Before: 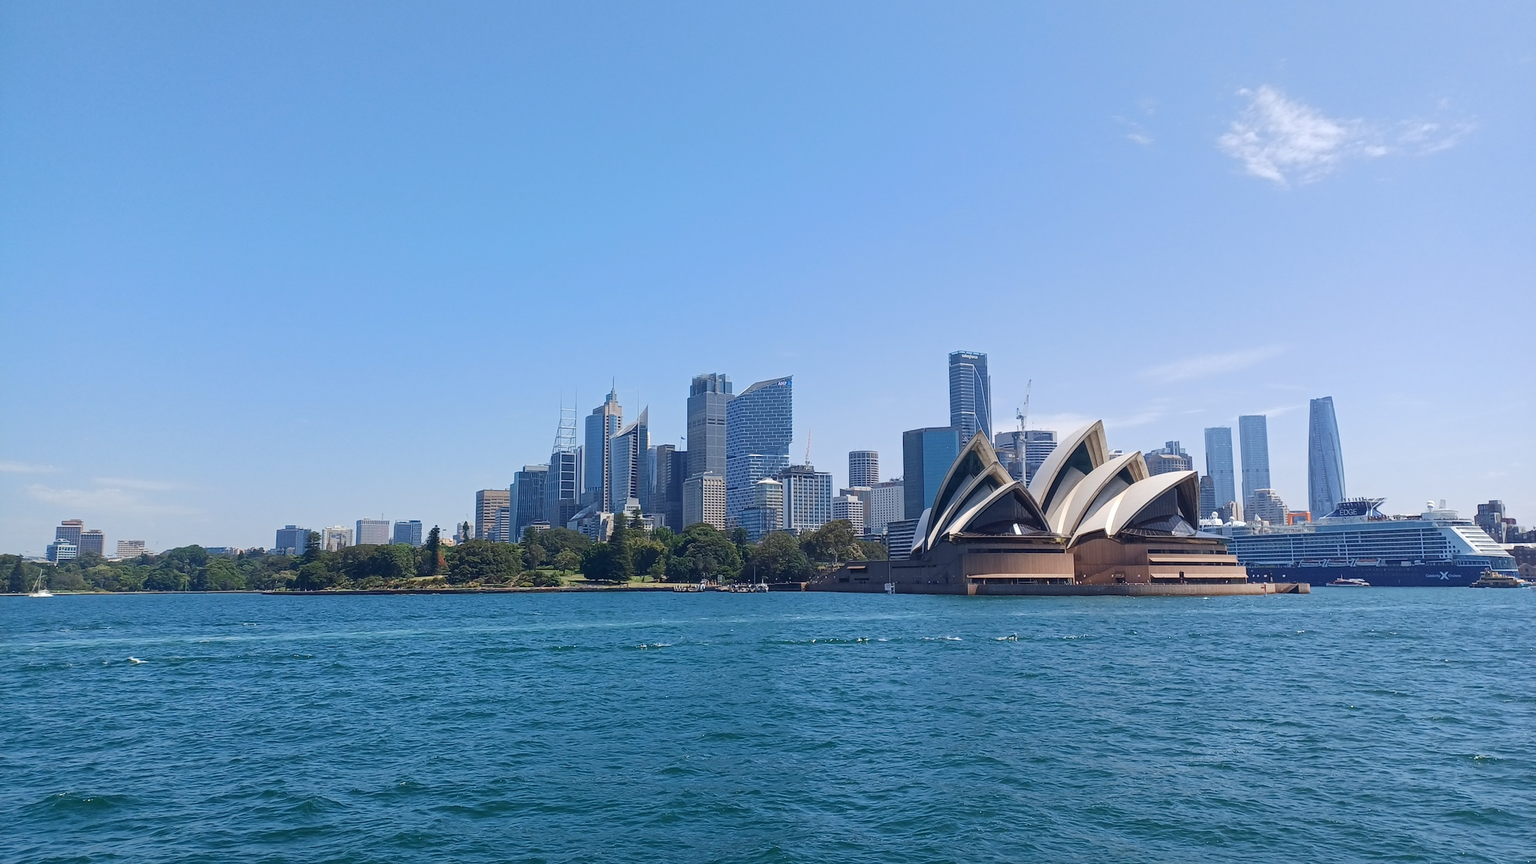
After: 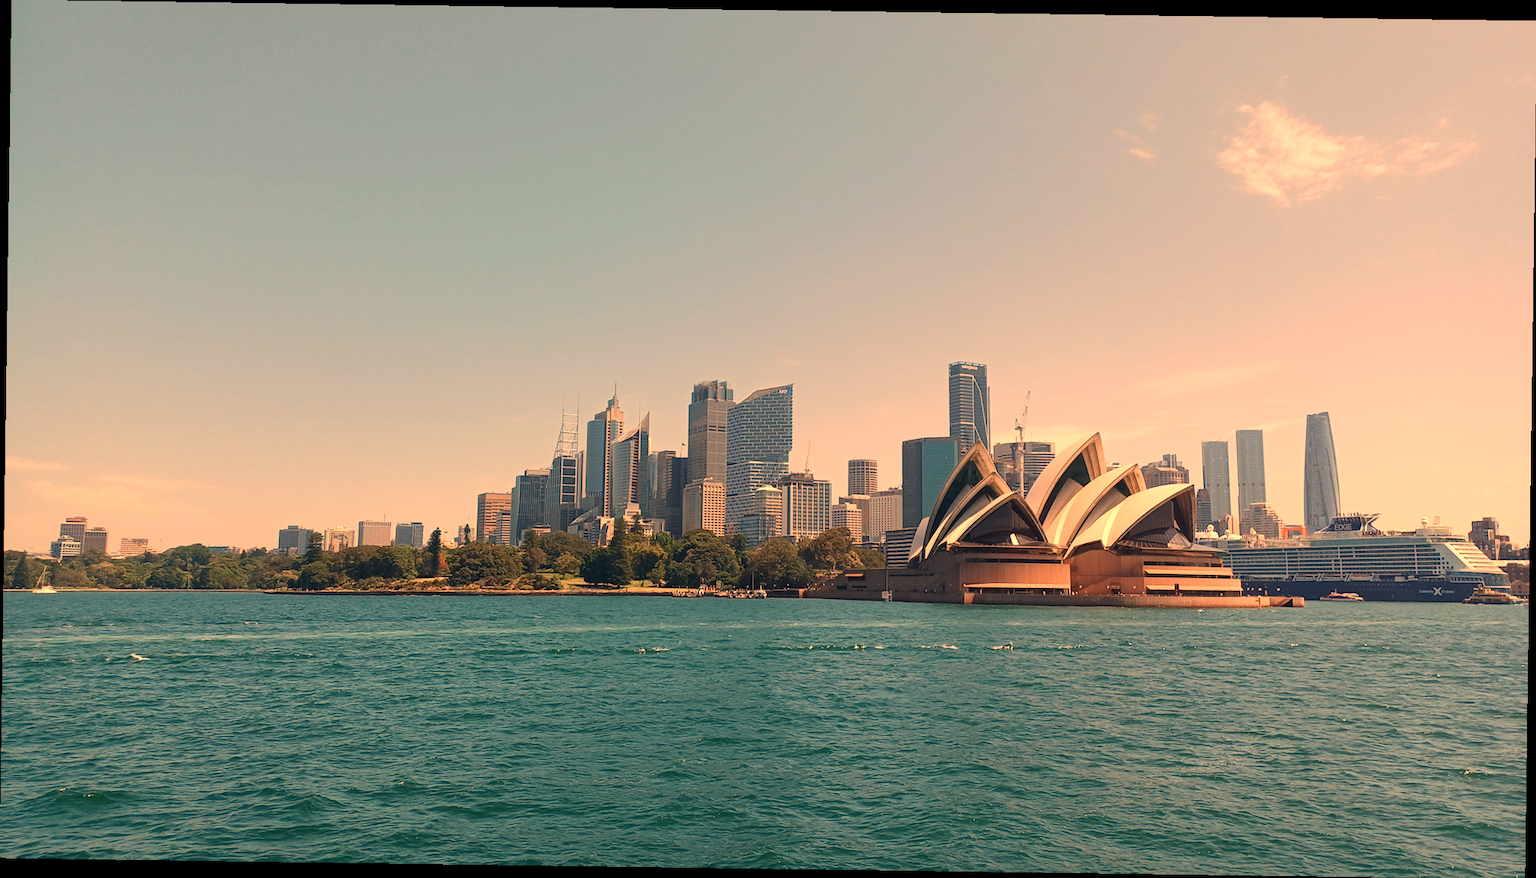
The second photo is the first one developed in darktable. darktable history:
white balance: red 1.467, blue 0.684
rotate and perspective: rotation 0.8°, automatic cropping off
